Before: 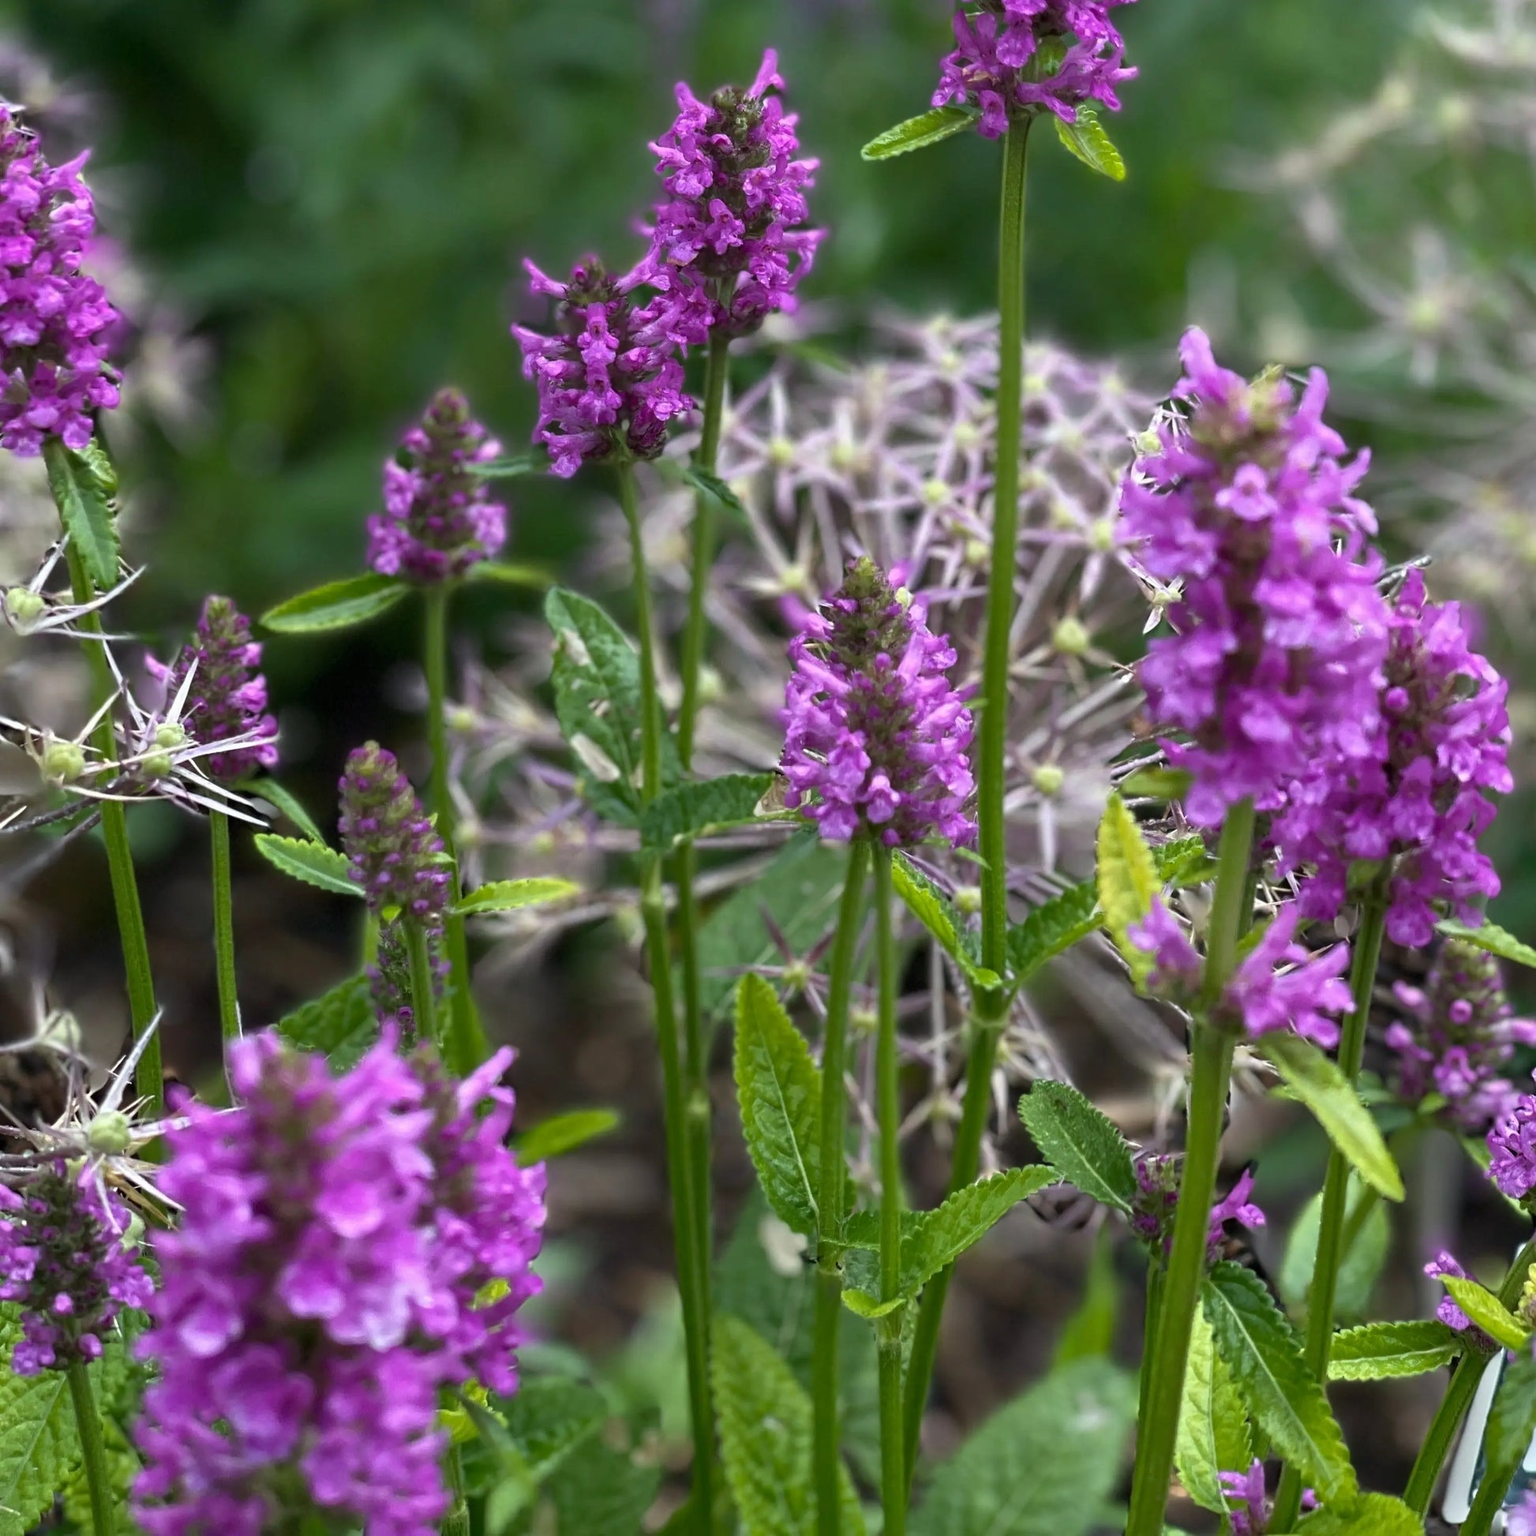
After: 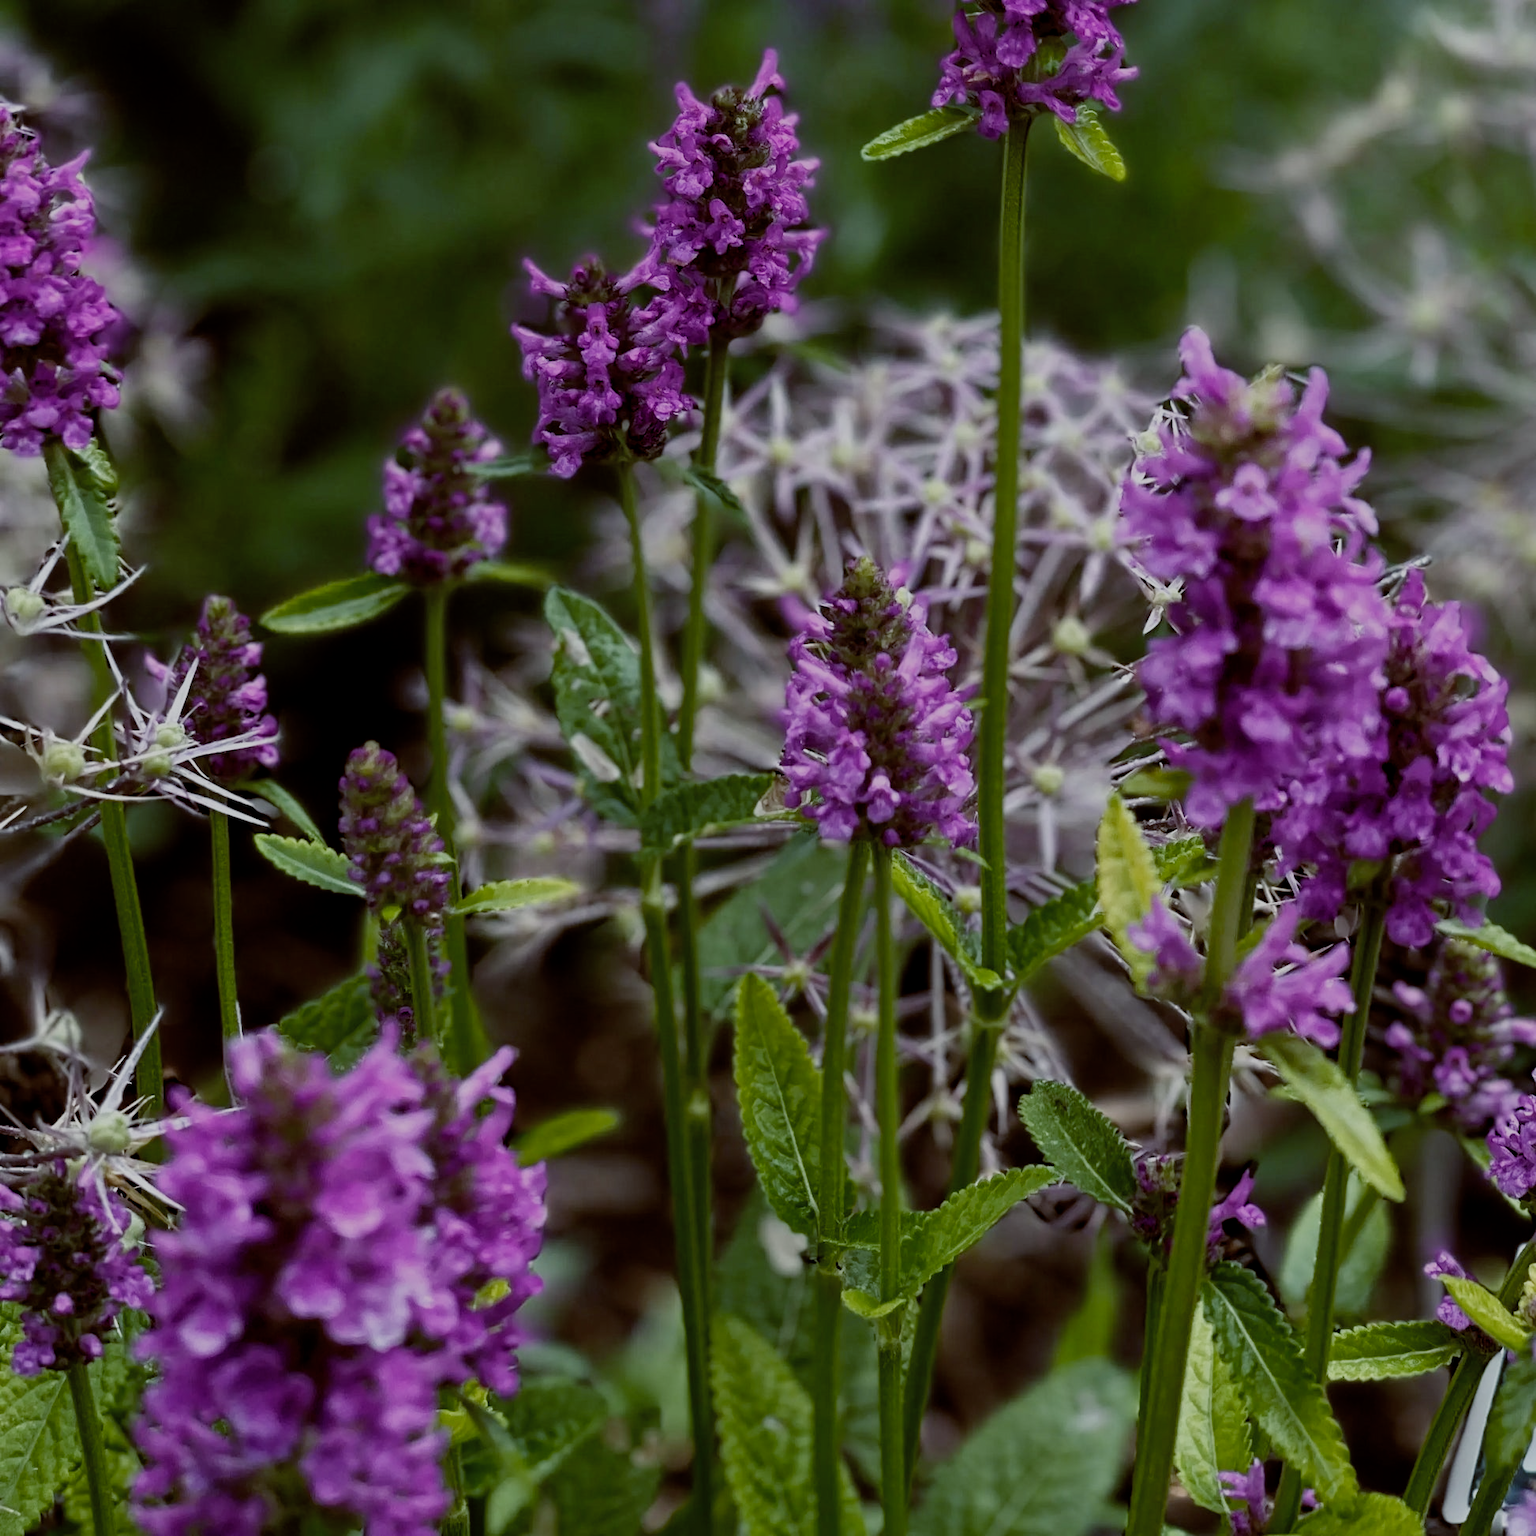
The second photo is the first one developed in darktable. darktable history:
filmic rgb: middle gray luminance 29%, black relative exposure -10.3 EV, white relative exposure 5.5 EV, threshold 6 EV, target black luminance 0%, hardness 3.95, latitude 2.04%, contrast 1.132, highlights saturation mix 5%, shadows ↔ highlights balance 15.11%, add noise in highlights 0, preserve chrominance no, color science v3 (2019), use custom middle-gray values true, iterations of high-quality reconstruction 0, contrast in highlights soft, enable highlight reconstruction true
color correction: saturation 0.8
color balance: lift [1, 1.015, 1.004, 0.985], gamma [1, 0.958, 0.971, 1.042], gain [1, 0.956, 0.977, 1.044]
